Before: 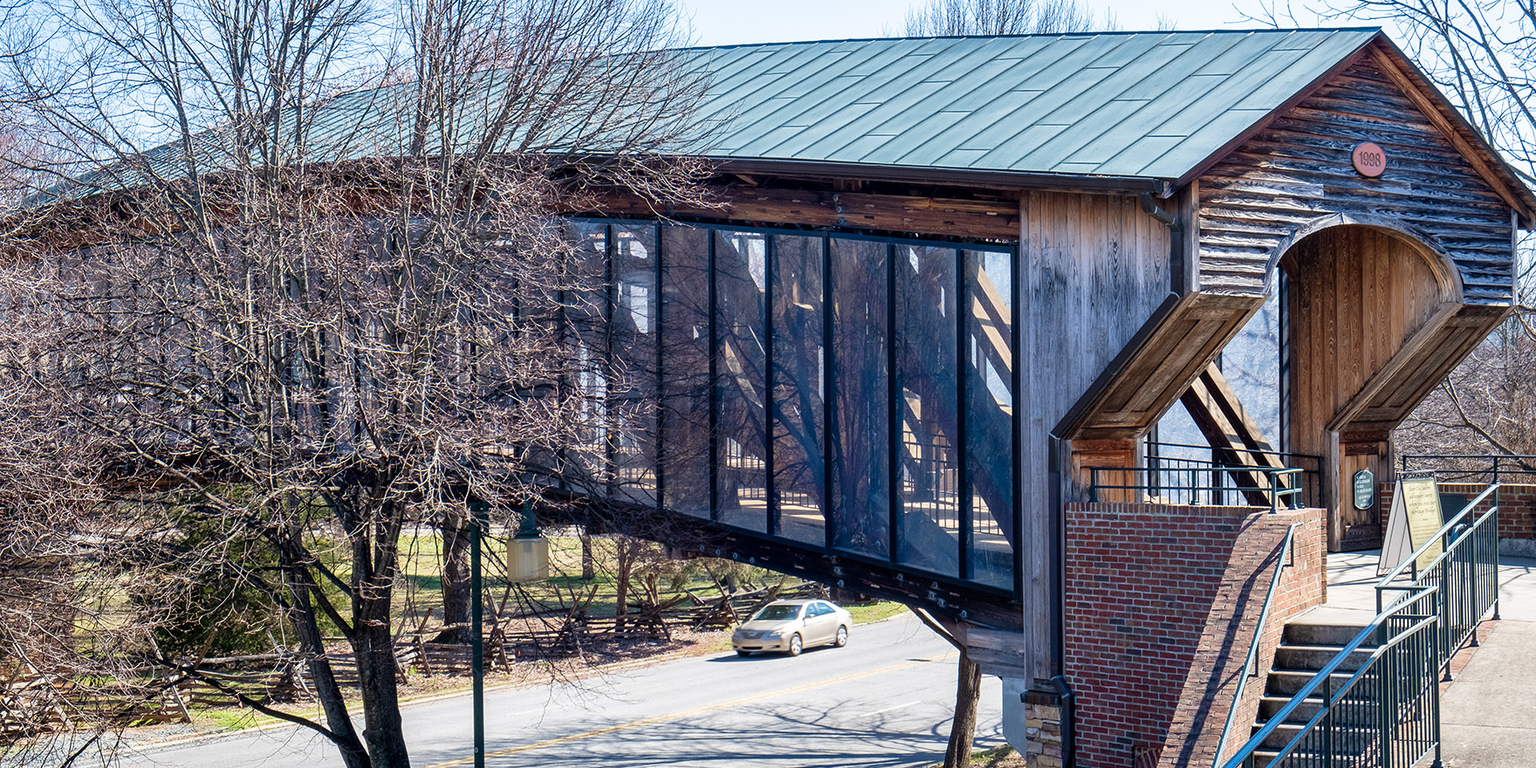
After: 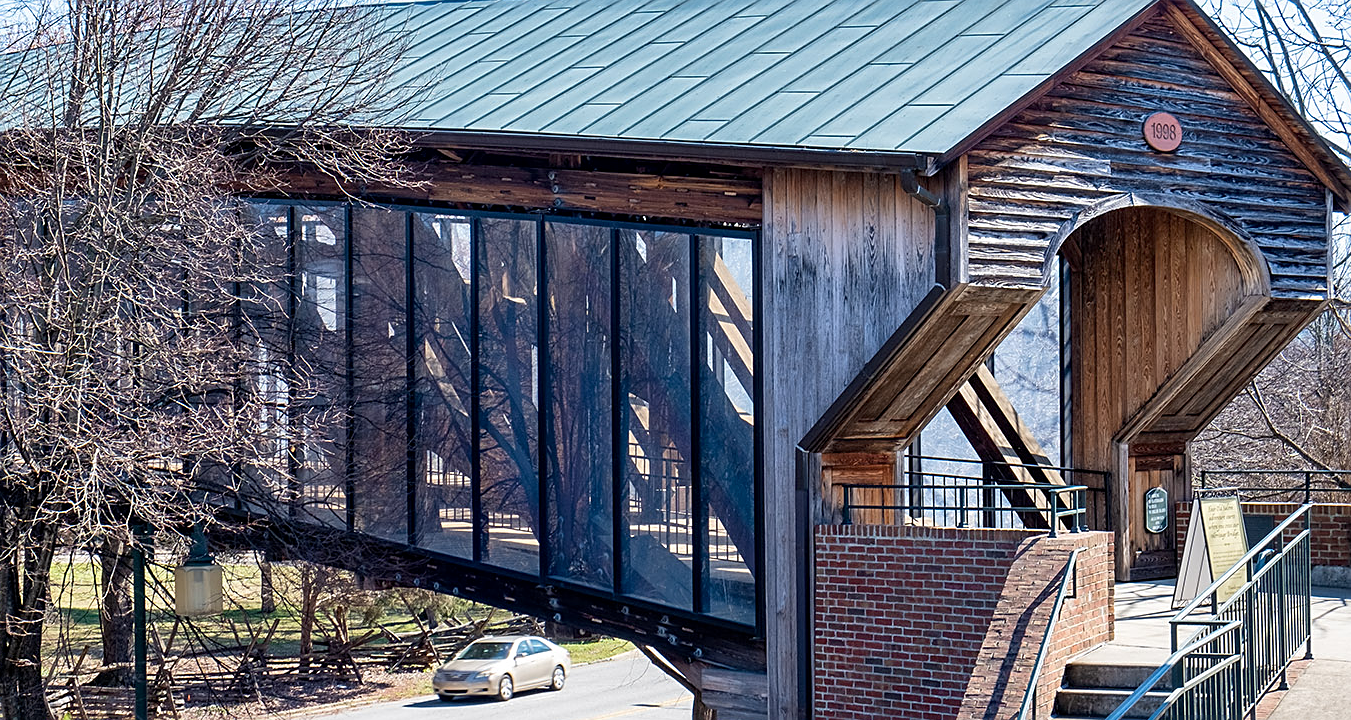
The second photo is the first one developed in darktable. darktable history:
crop: left 23.095%, top 5.827%, bottom 11.854%
sharpen: on, module defaults
exposure: black level correction 0.001, compensate highlight preservation false
